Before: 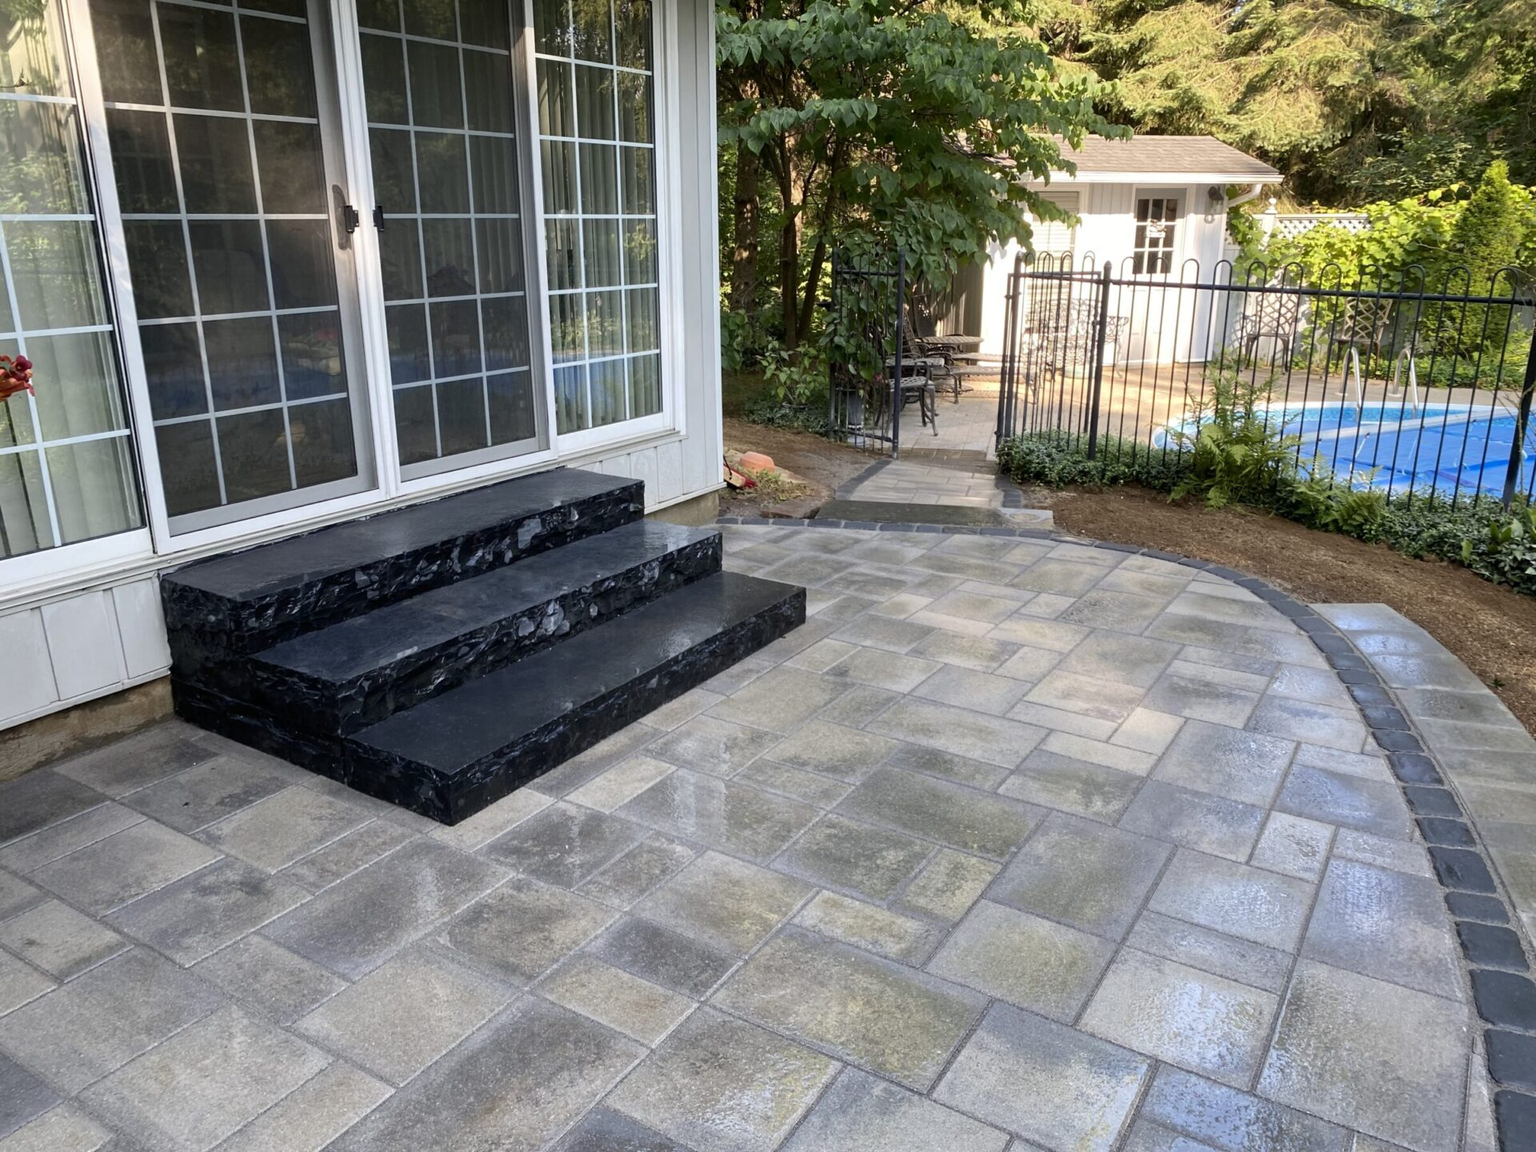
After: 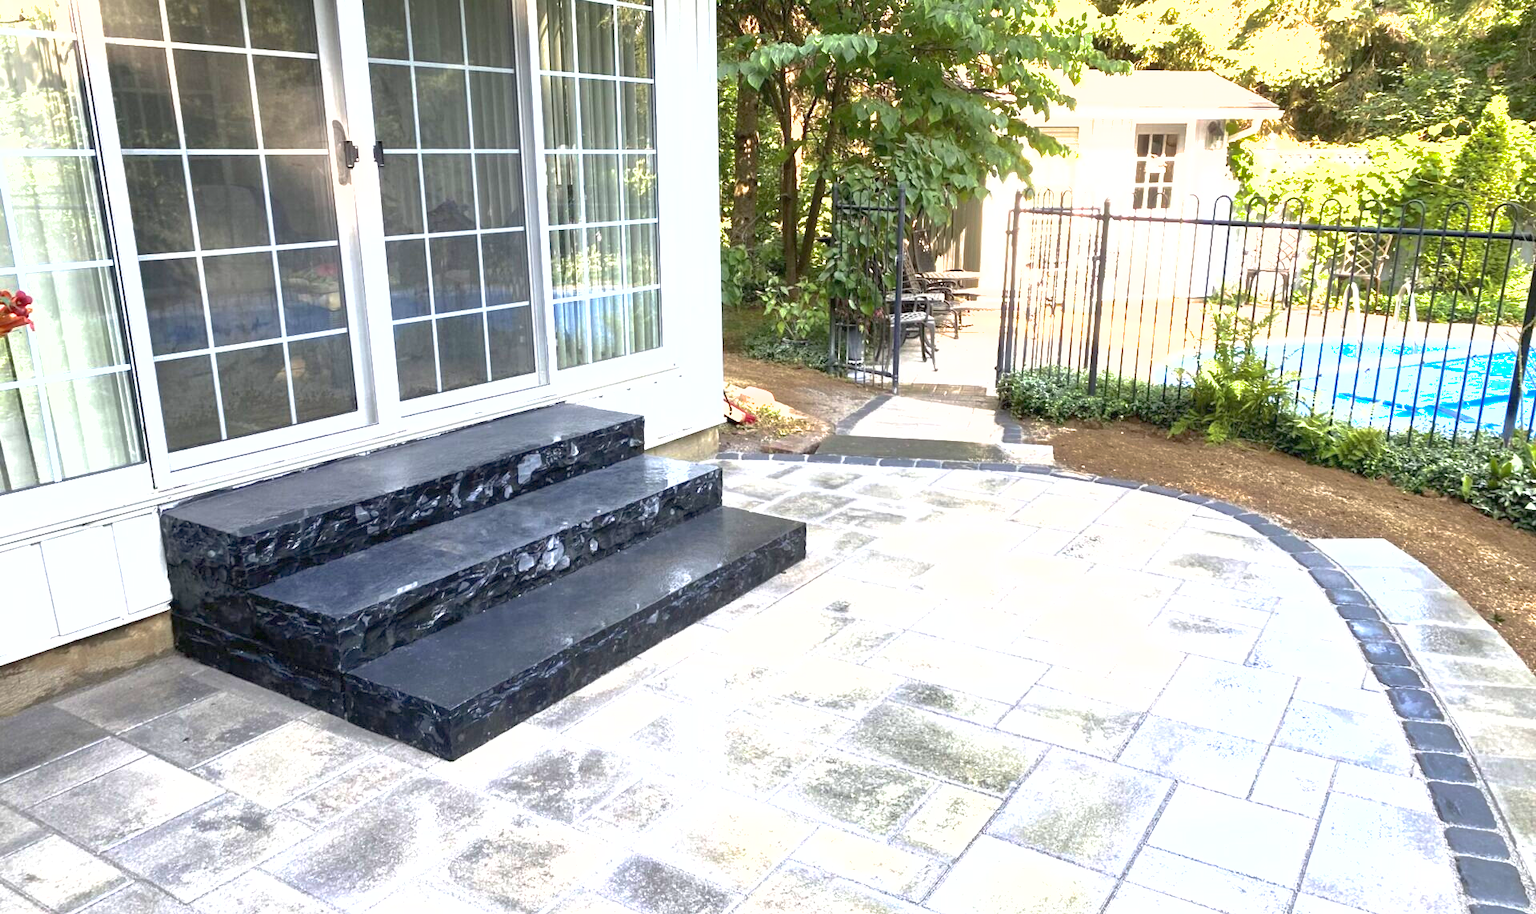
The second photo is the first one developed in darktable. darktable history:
shadows and highlights: highlights color adjustment 56.16%
crop and rotate: top 5.658%, bottom 14.901%
exposure: black level correction 0, exposure 1.756 EV, compensate highlight preservation false
